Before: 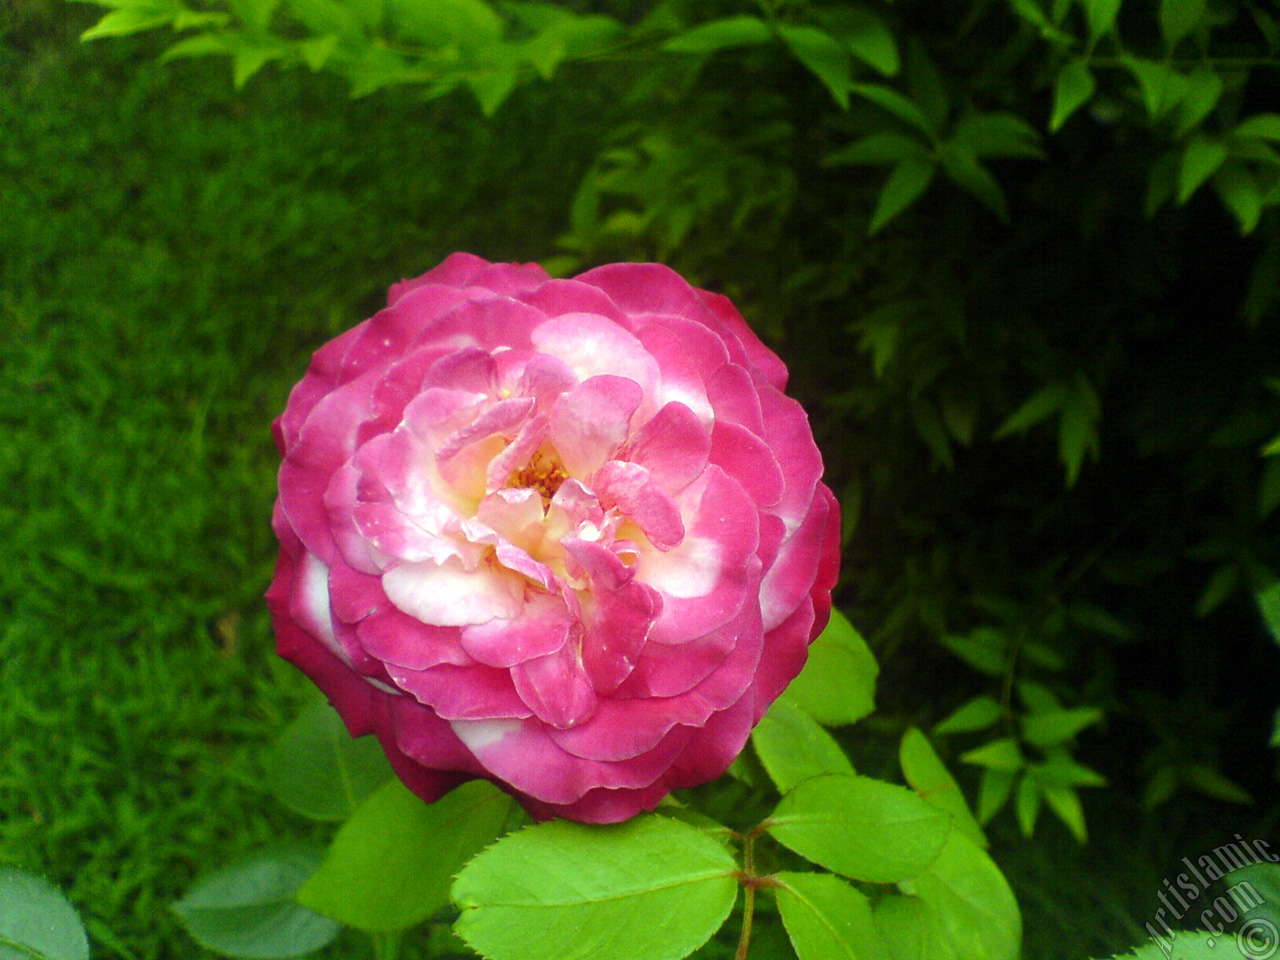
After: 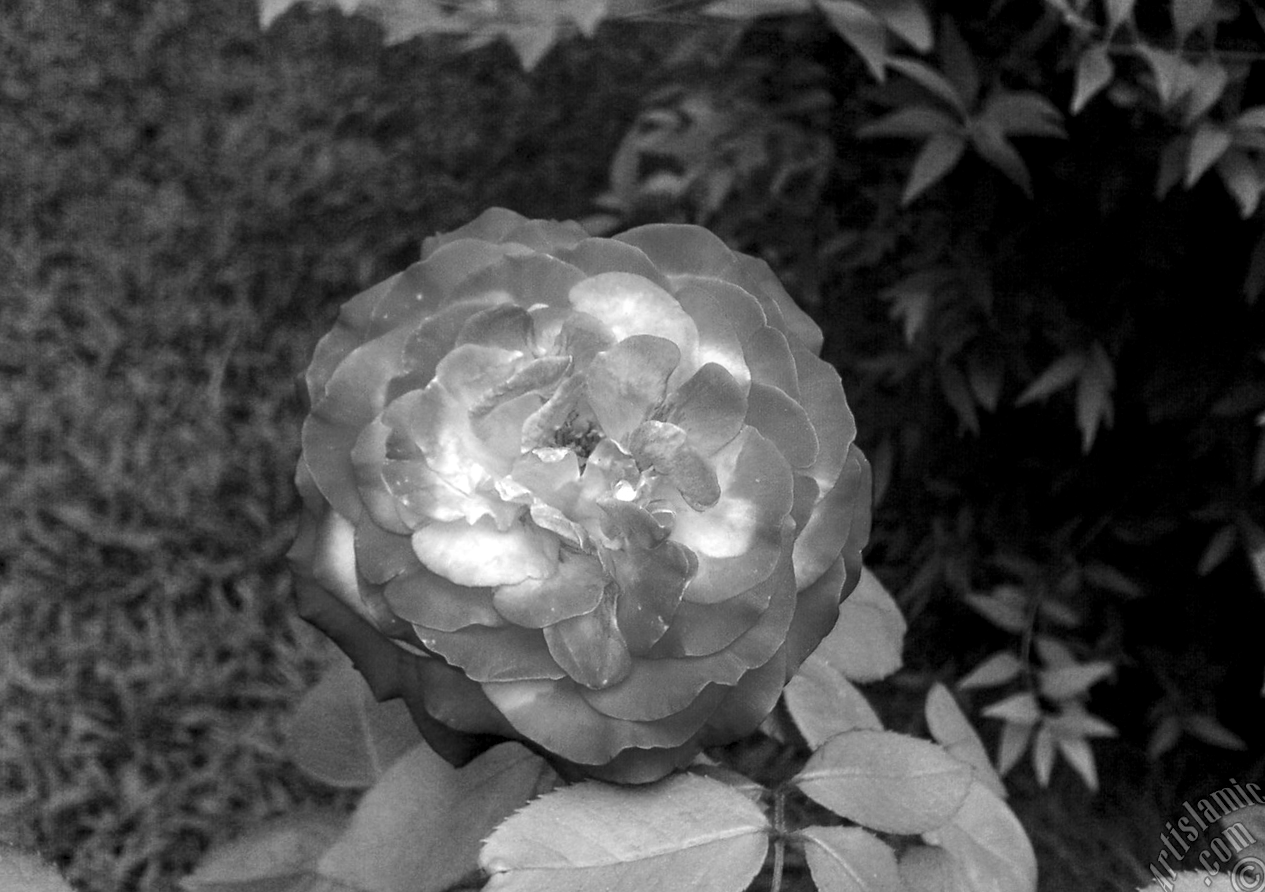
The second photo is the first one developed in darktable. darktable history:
crop and rotate: left 0.126%
local contrast: detail 142%
rotate and perspective: rotation 0.679°, lens shift (horizontal) 0.136, crop left 0.009, crop right 0.991, crop top 0.078, crop bottom 0.95
monochrome: a -71.75, b 75.82
